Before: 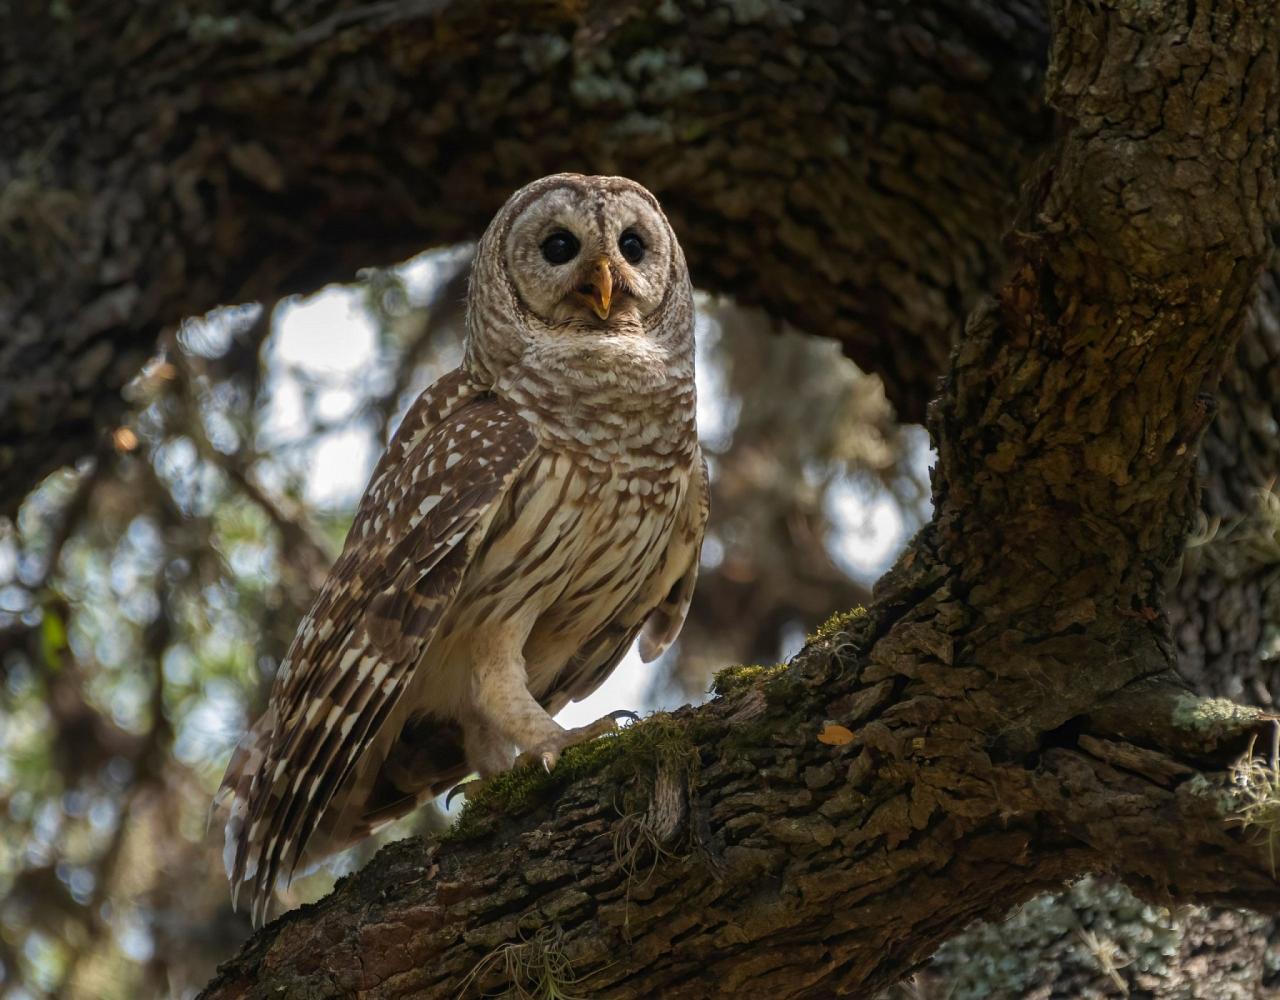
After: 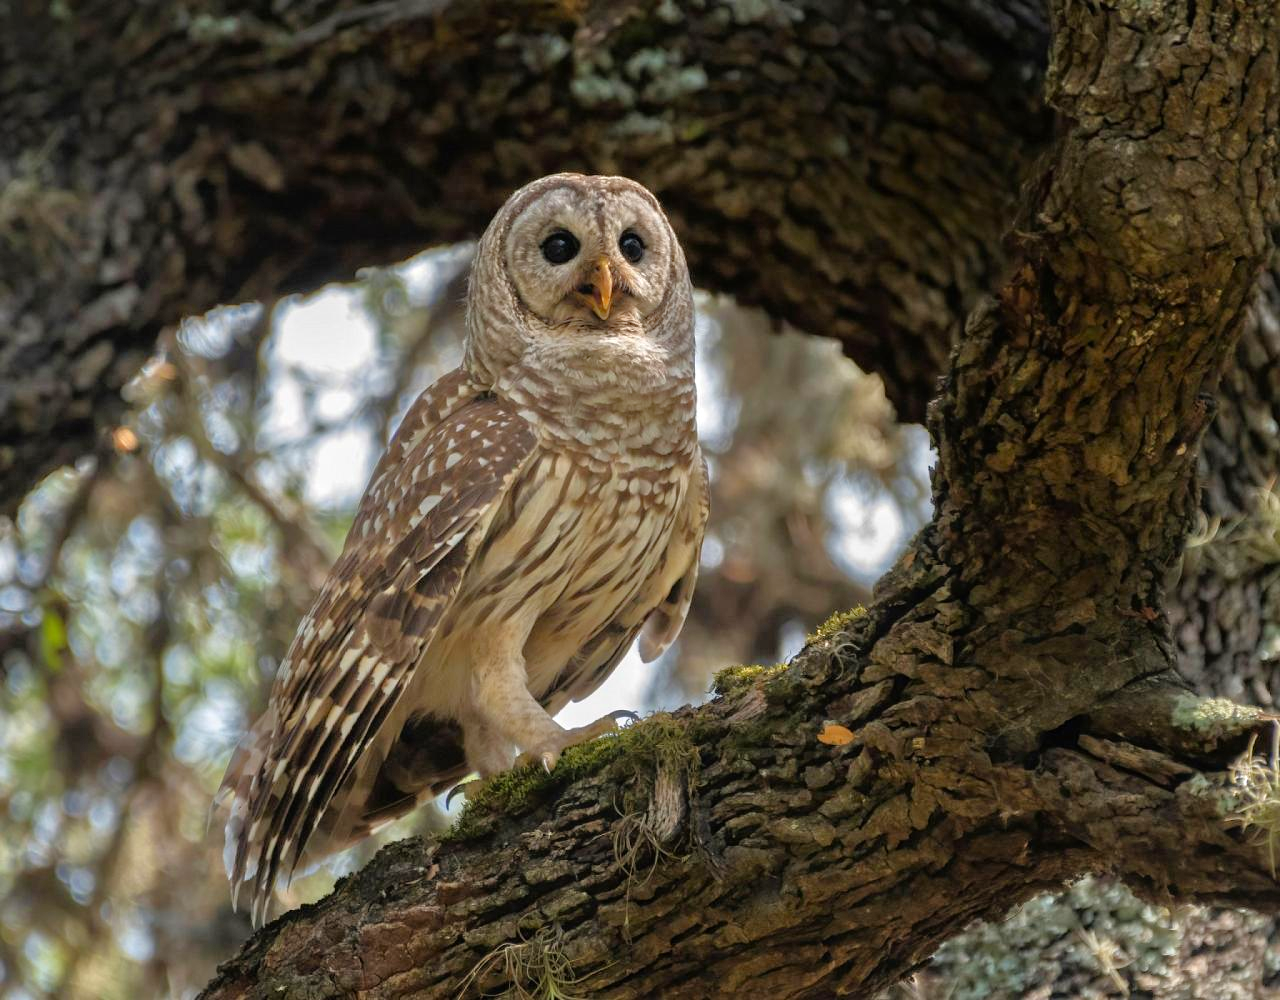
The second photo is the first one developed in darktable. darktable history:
tone equalizer: -7 EV 0.157 EV, -6 EV 0.601 EV, -5 EV 1.15 EV, -4 EV 1.34 EV, -3 EV 1.18 EV, -2 EV 0.6 EV, -1 EV 0.16 EV
